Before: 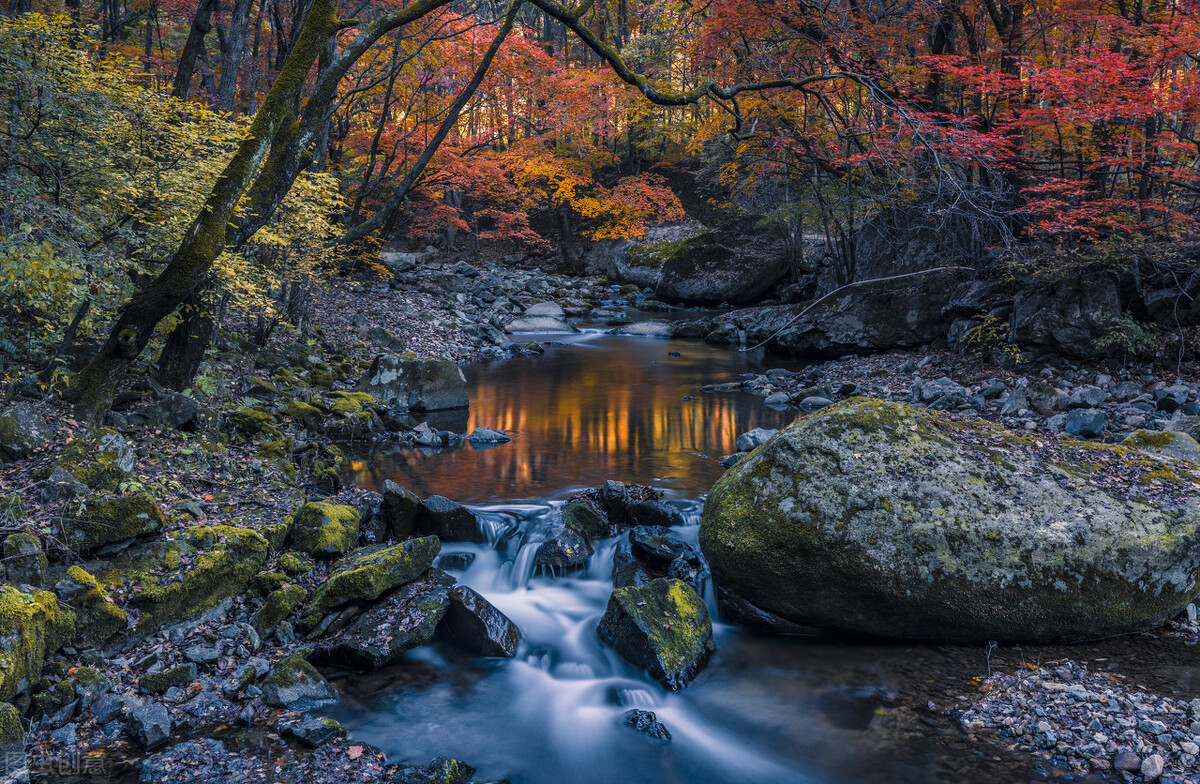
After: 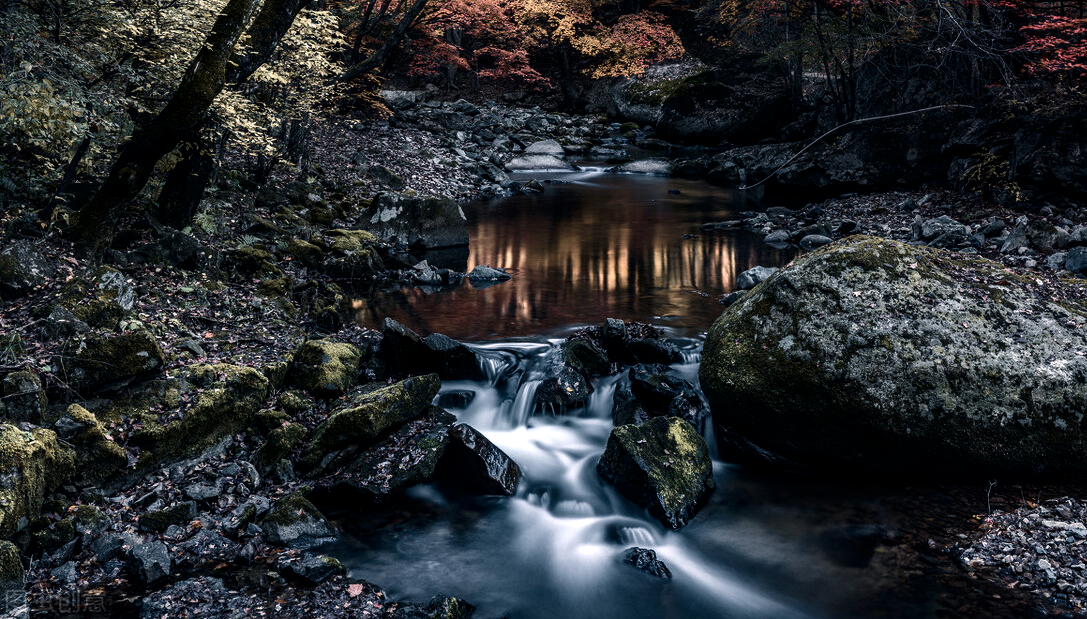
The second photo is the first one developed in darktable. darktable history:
crop: top 20.737%, right 9.337%, bottom 0.292%
color zones: curves: ch1 [(0, 0.34) (0.143, 0.164) (0.286, 0.152) (0.429, 0.176) (0.571, 0.173) (0.714, 0.188) (0.857, 0.199) (1, 0.34)]
tone equalizer: -8 EV -0.757 EV, -7 EV -0.681 EV, -6 EV -0.624 EV, -5 EV -0.375 EV, -3 EV 0.377 EV, -2 EV 0.6 EV, -1 EV 0.698 EV, +0 EV 0.752 EV, mask exposure compensation -0.493 EV
contrast brightness saturation: contrast 0.132, brightness -0.231, saturation 0.137
exposure: compensate highlight preservation false
